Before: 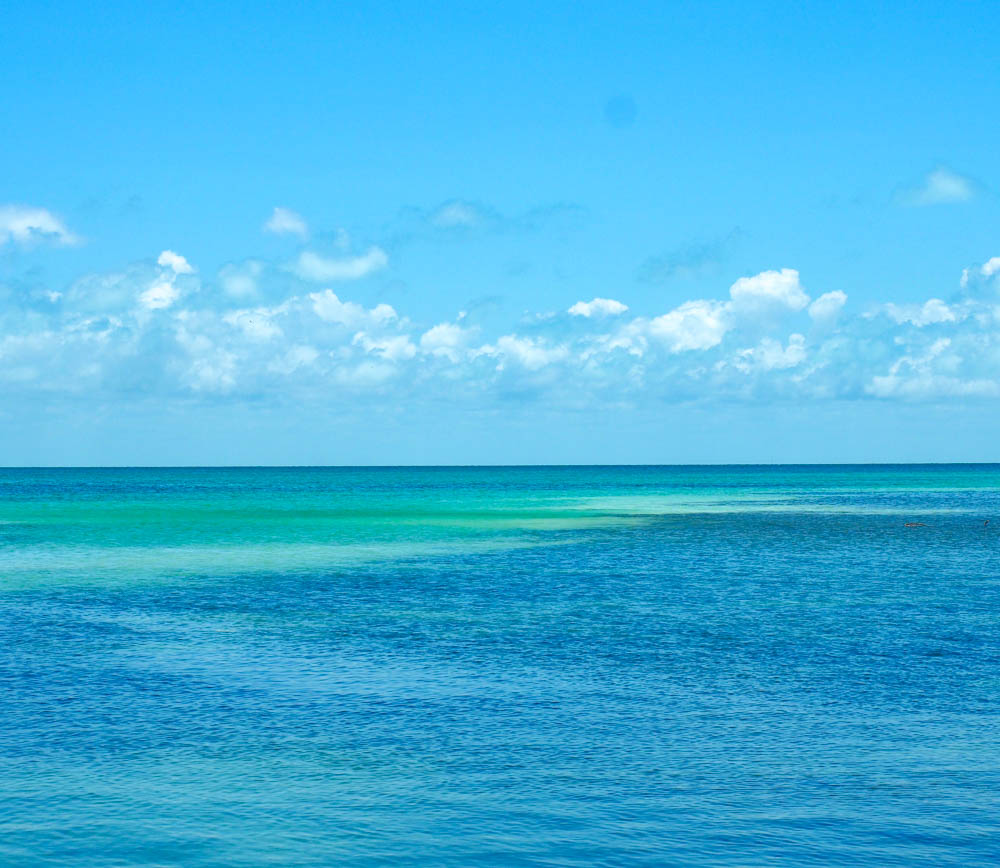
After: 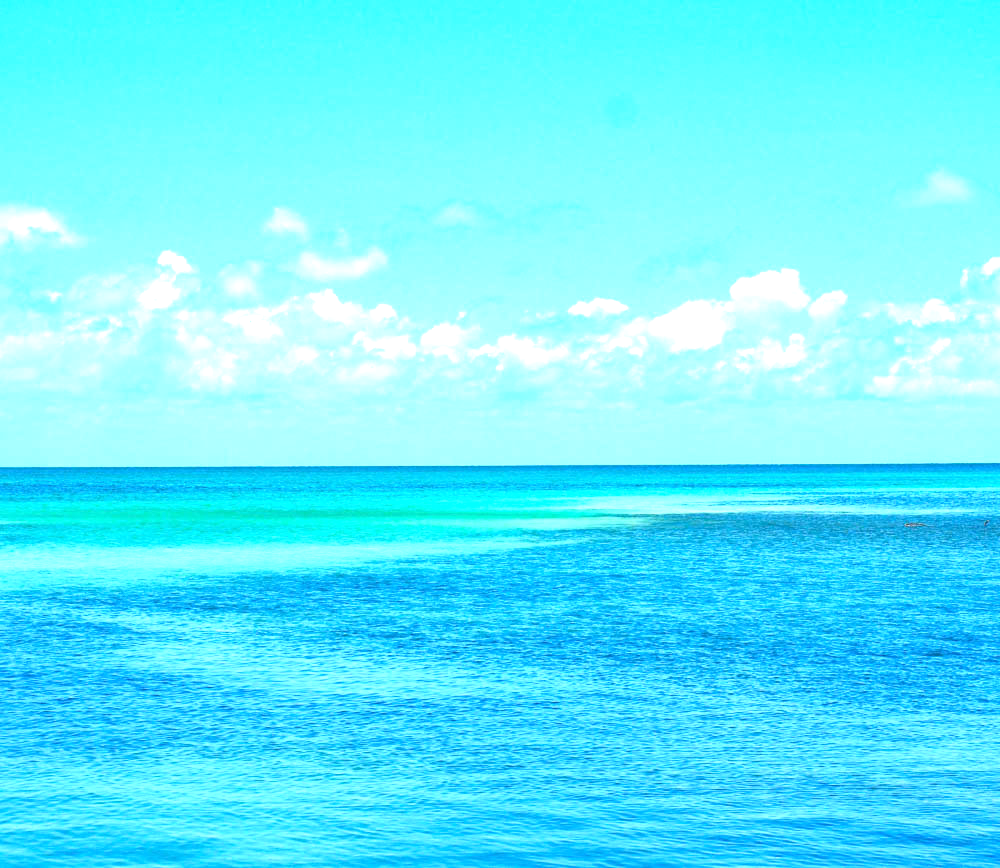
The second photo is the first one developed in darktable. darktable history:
exposure: exposure 1.154 EV, compensate exposure bias true, compensate highlight preservation false
